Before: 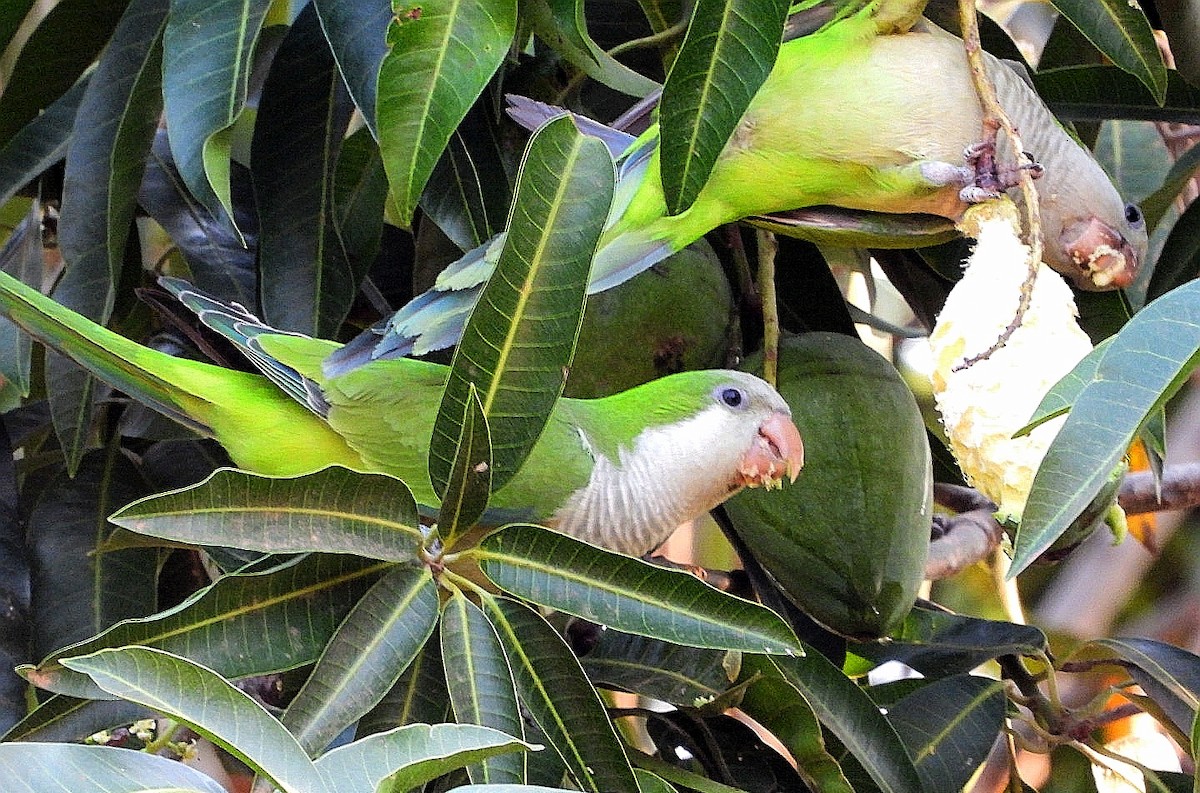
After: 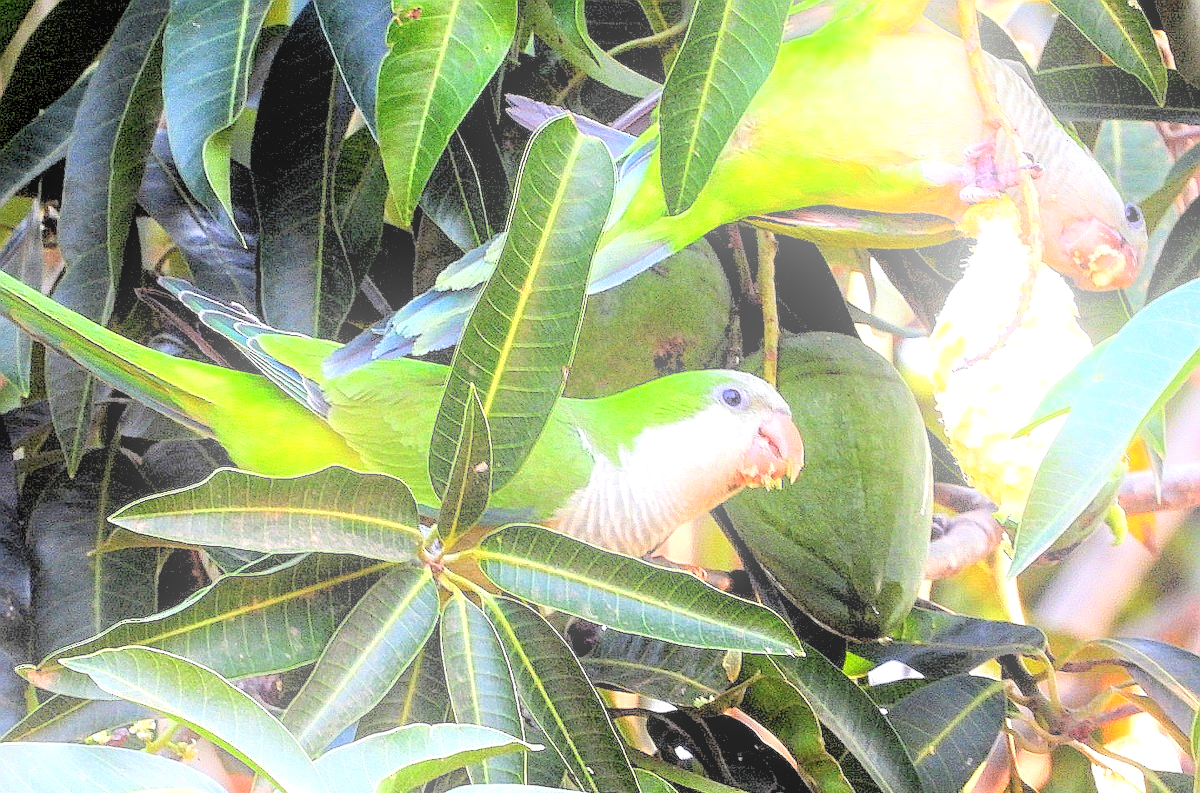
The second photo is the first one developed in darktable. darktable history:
bloom: on, module defaults
local contrast: on, module defaults
exposure: exposure 0.943 EV, compensate highlight preservation false
rgb levels: preserve colors sum RGB, levels [[0.038, 0.433, 0.934], [0, 0.5, 1], [0, 0.5, 1]]
